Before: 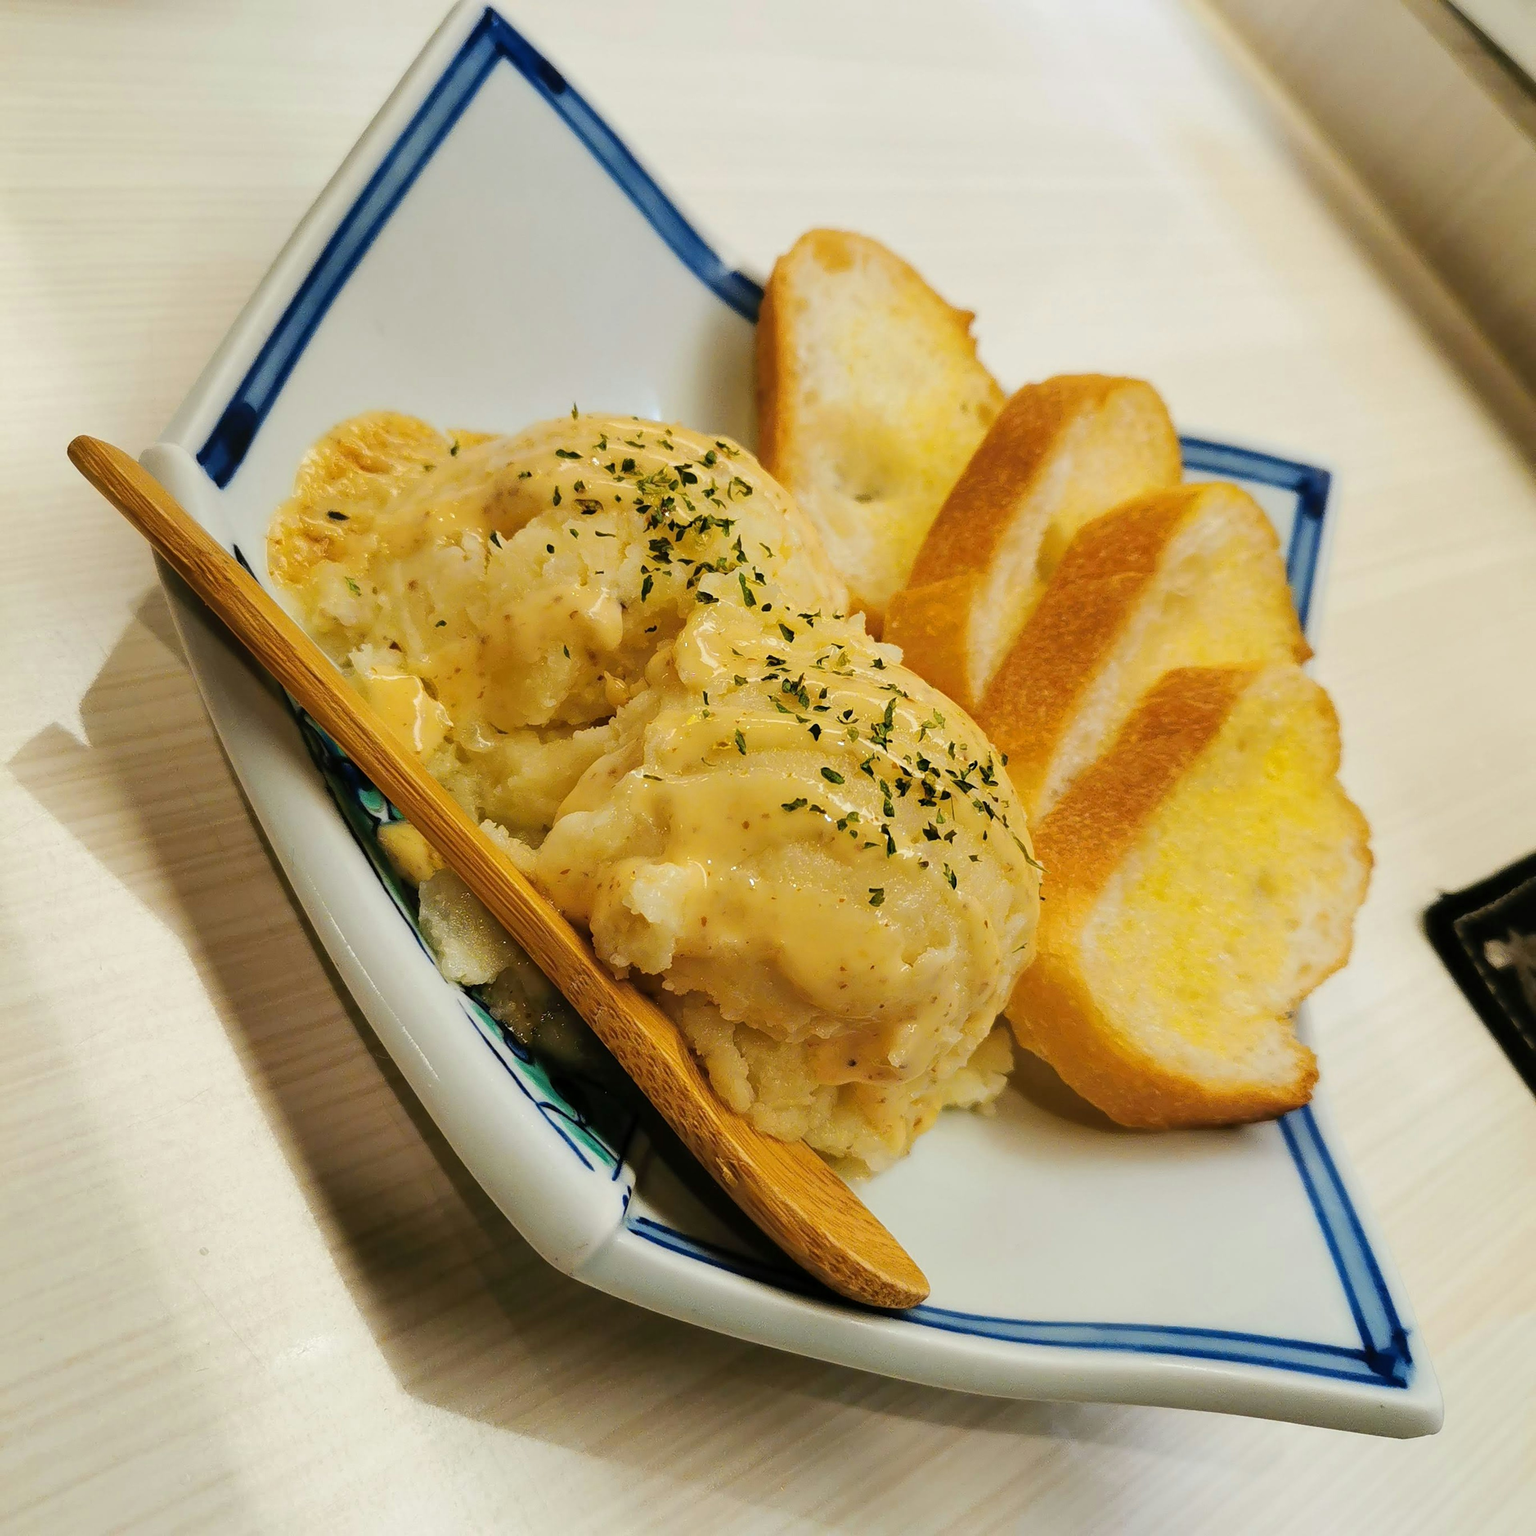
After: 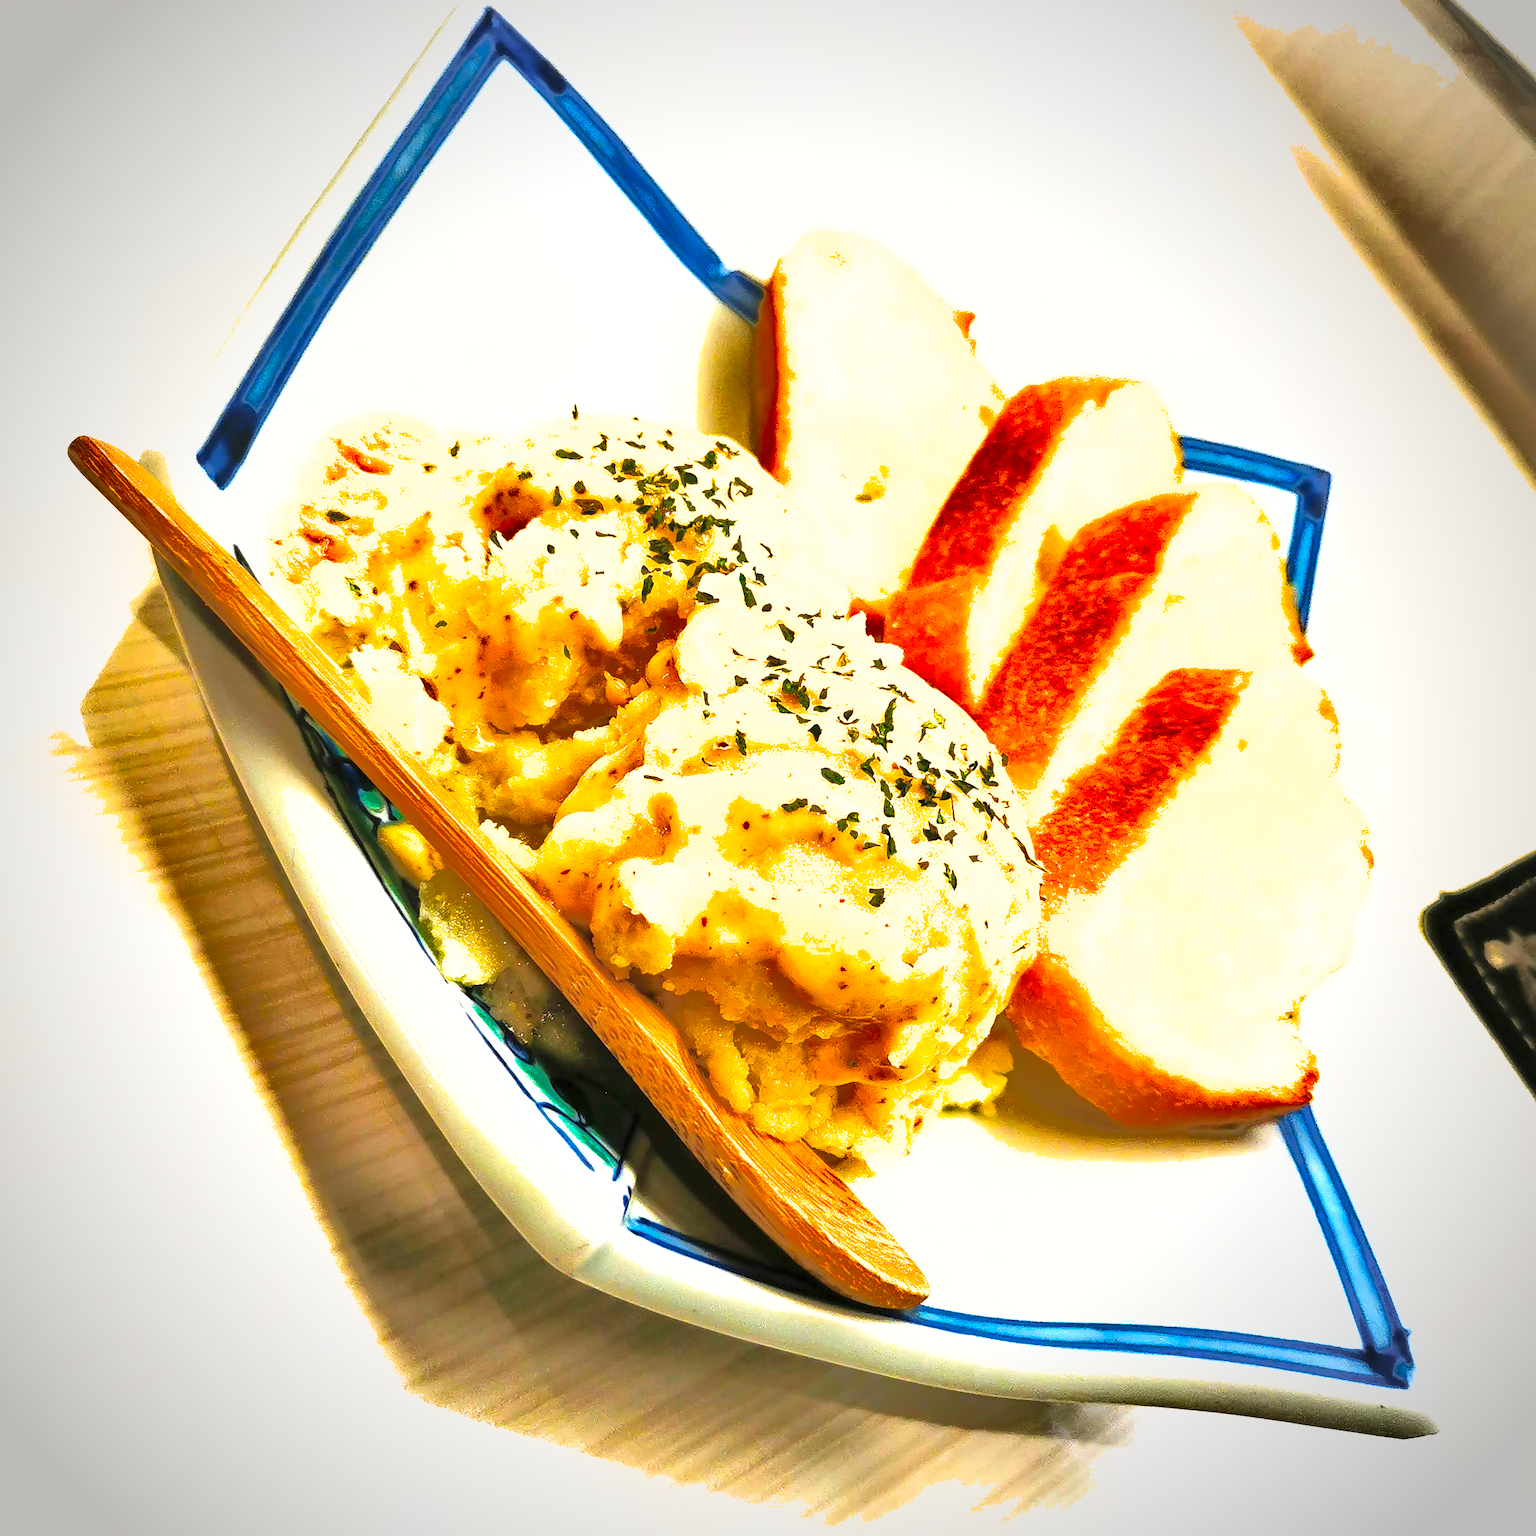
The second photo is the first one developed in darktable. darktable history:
vignetting: on, module defaults
shadows and highlights: shadows -19.91, highlights -73.15
contrast brightness saturation: contrast 0.2, brightness 0.16, saturation 0.22
exposure: black level correction 0, exposure 1.4 EV, compensate highlight preservation false
white balance: red 1.004, blue 1.024
